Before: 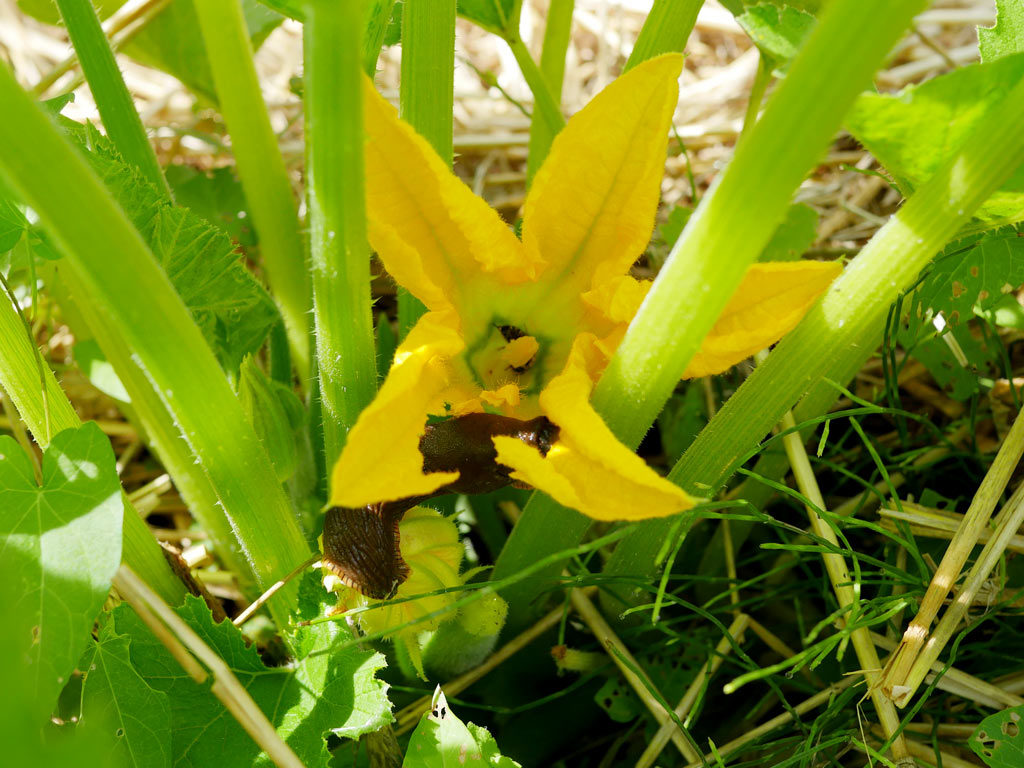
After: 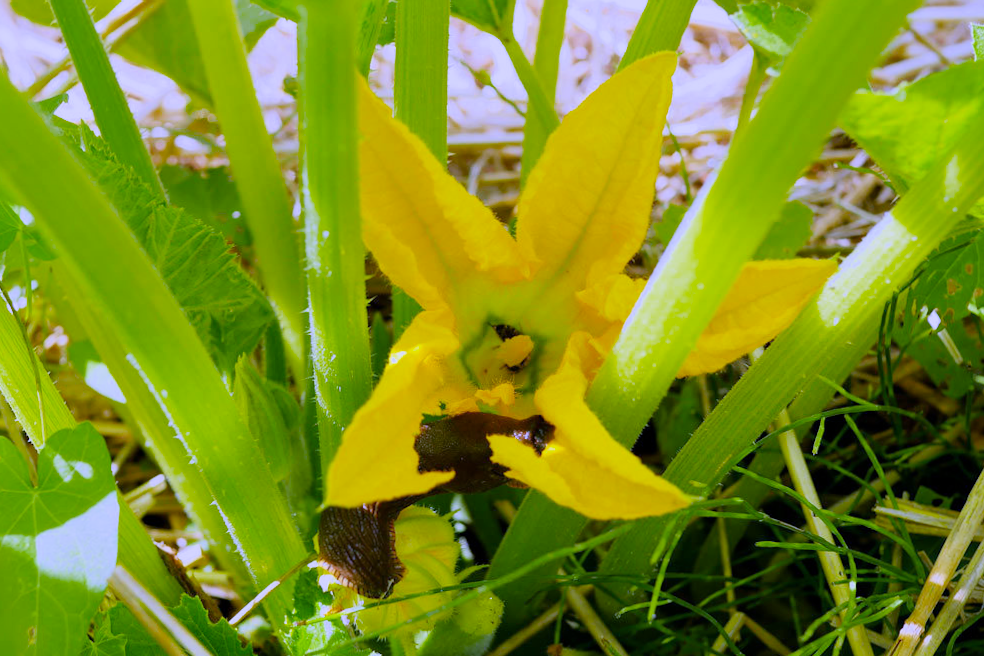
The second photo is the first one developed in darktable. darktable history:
crop and rotate: angle 0.2°, left 0.275%, right 3.127%, bottom 14.18%
filmic rgb: black relative exposure -14.19 EV, white relative exposure 3.39 EV, hardness 7.89, preserve chrominance max RGB
color balance rgb: perceptual saturation grading › global saturation 10%, global vibrance 10%
white balance: red 0.98, blue 1.61
